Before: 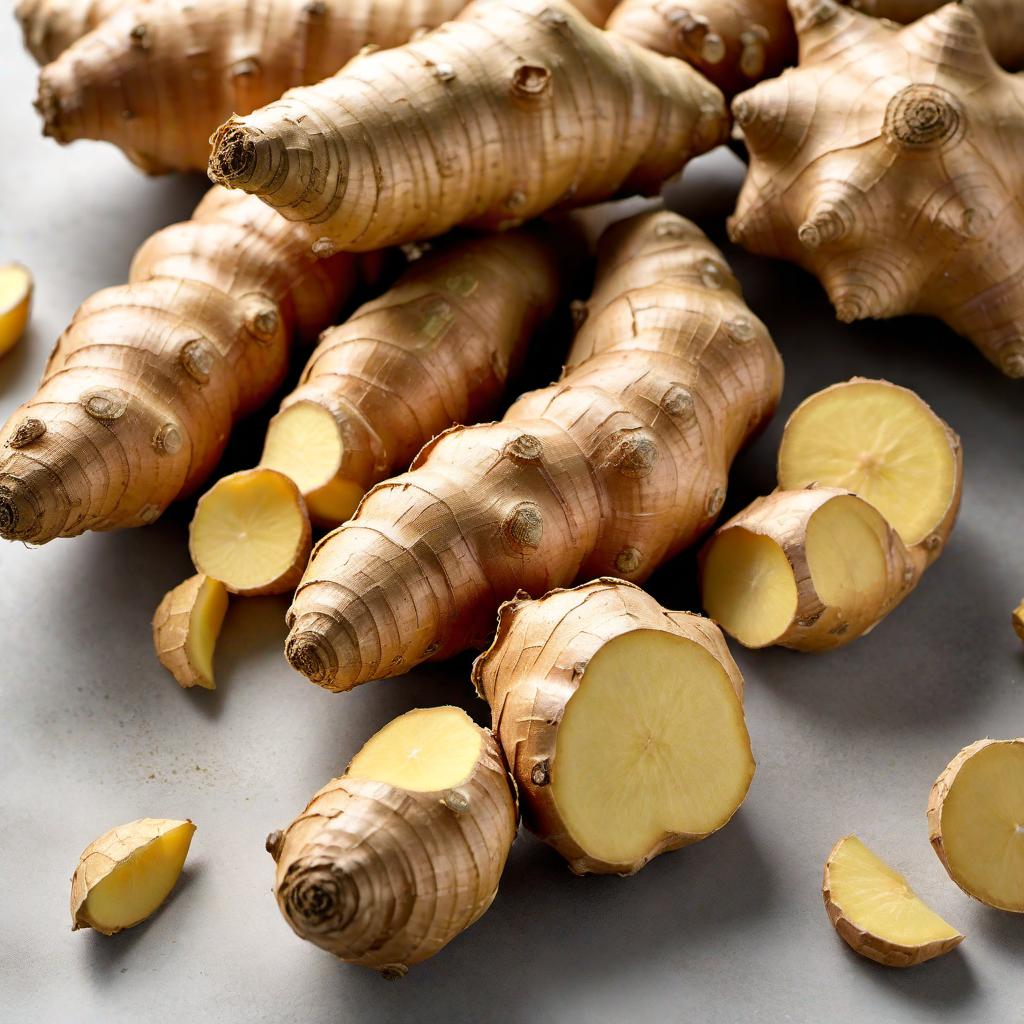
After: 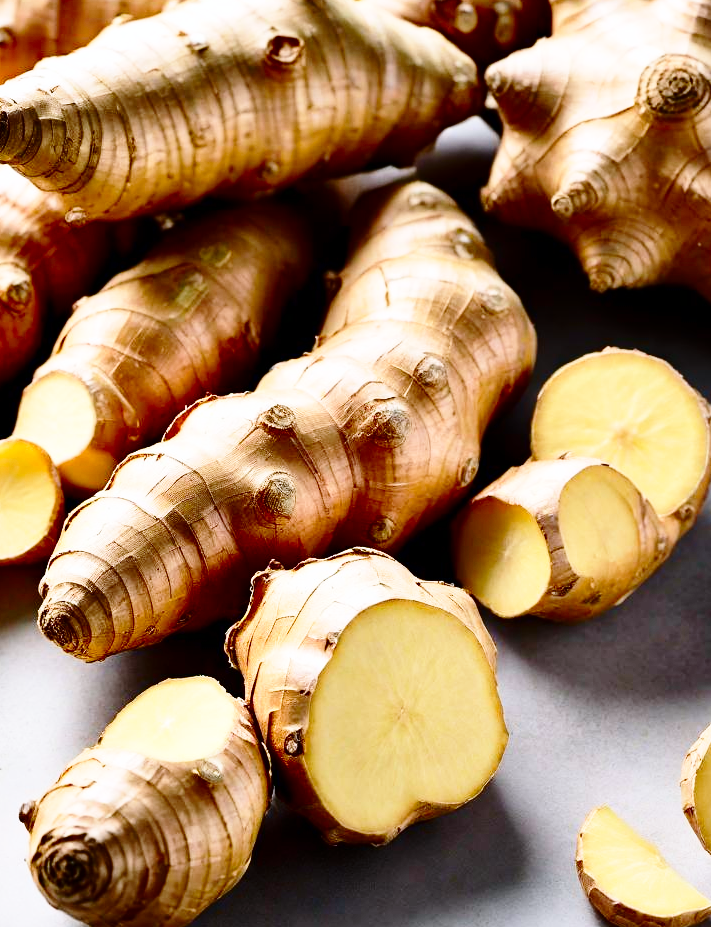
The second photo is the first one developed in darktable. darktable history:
base curve: curves: ch0 [(0, 0) (0.028, 0.03) (0.121, 0.232) (0.46, 0.748) (0.859, 0.968) (1, 1)], preserve colors none
contrast brightness saturation: contrast 0.196, brightness -0.109, saturation 0.096
color calibration: illuminant as shot in camera, x 0.358, y 0.373, temperature 4628.91 K
crop and rotate: left 24.17%, top 2.954%, right 6.37%, bottom 6.512%
